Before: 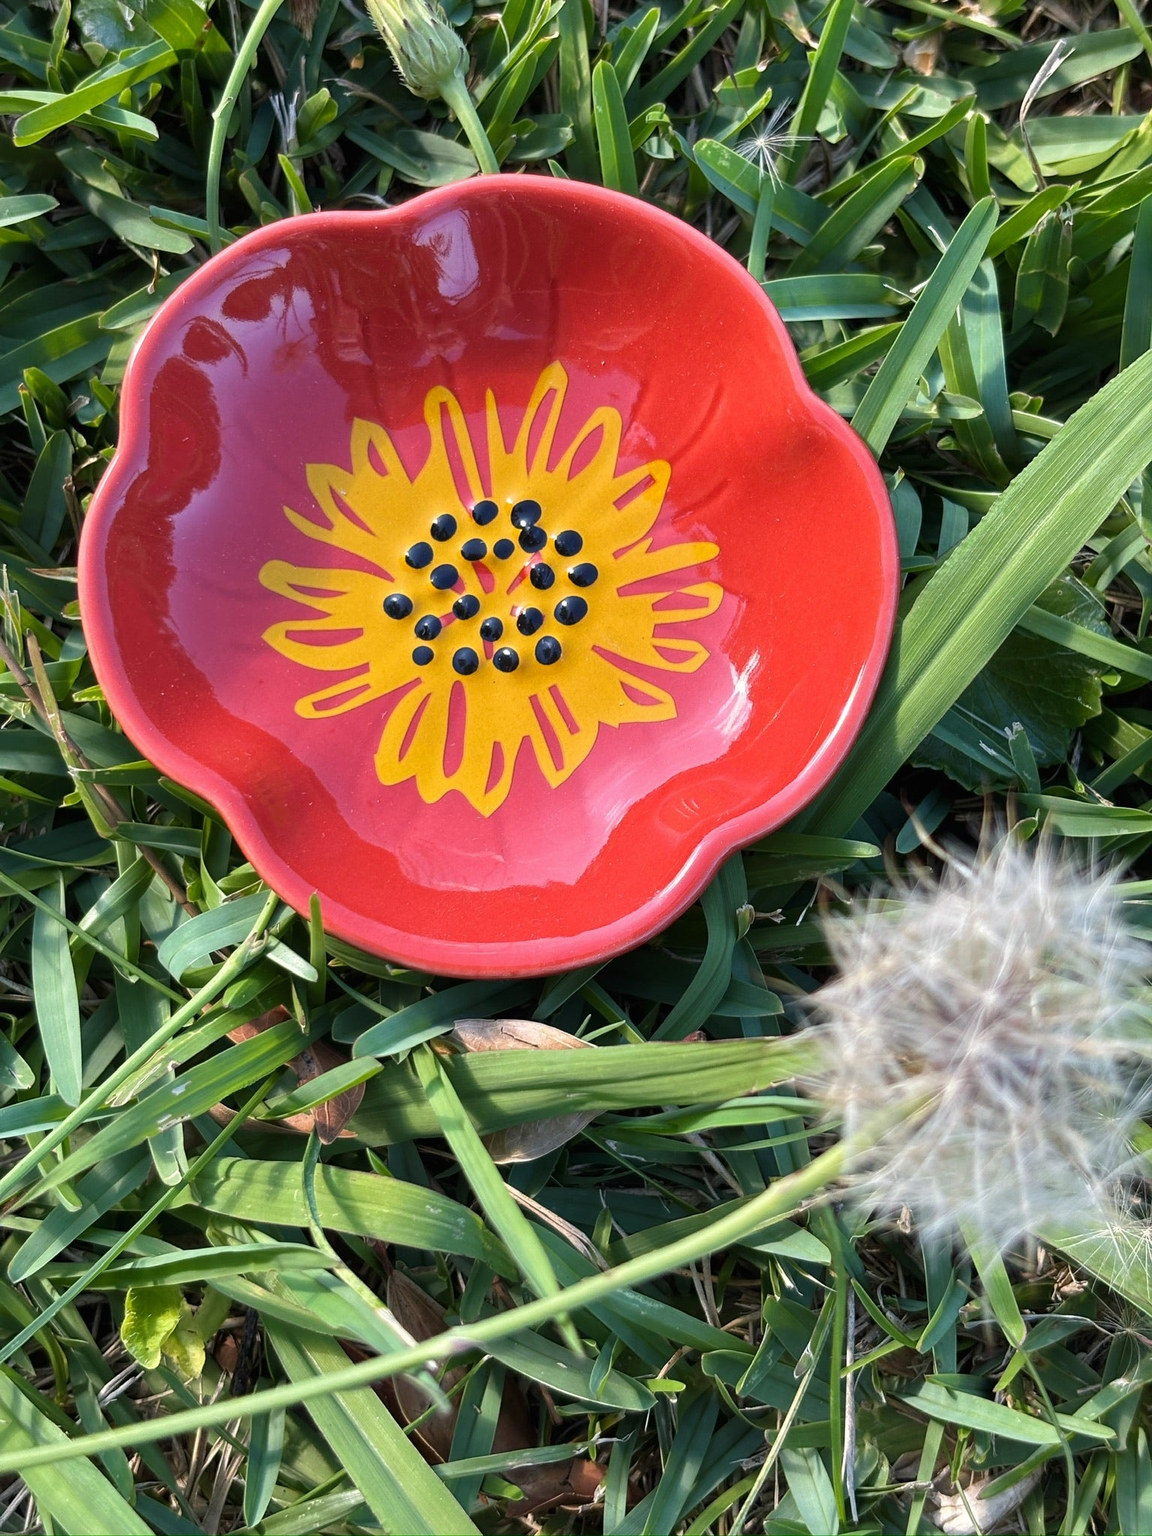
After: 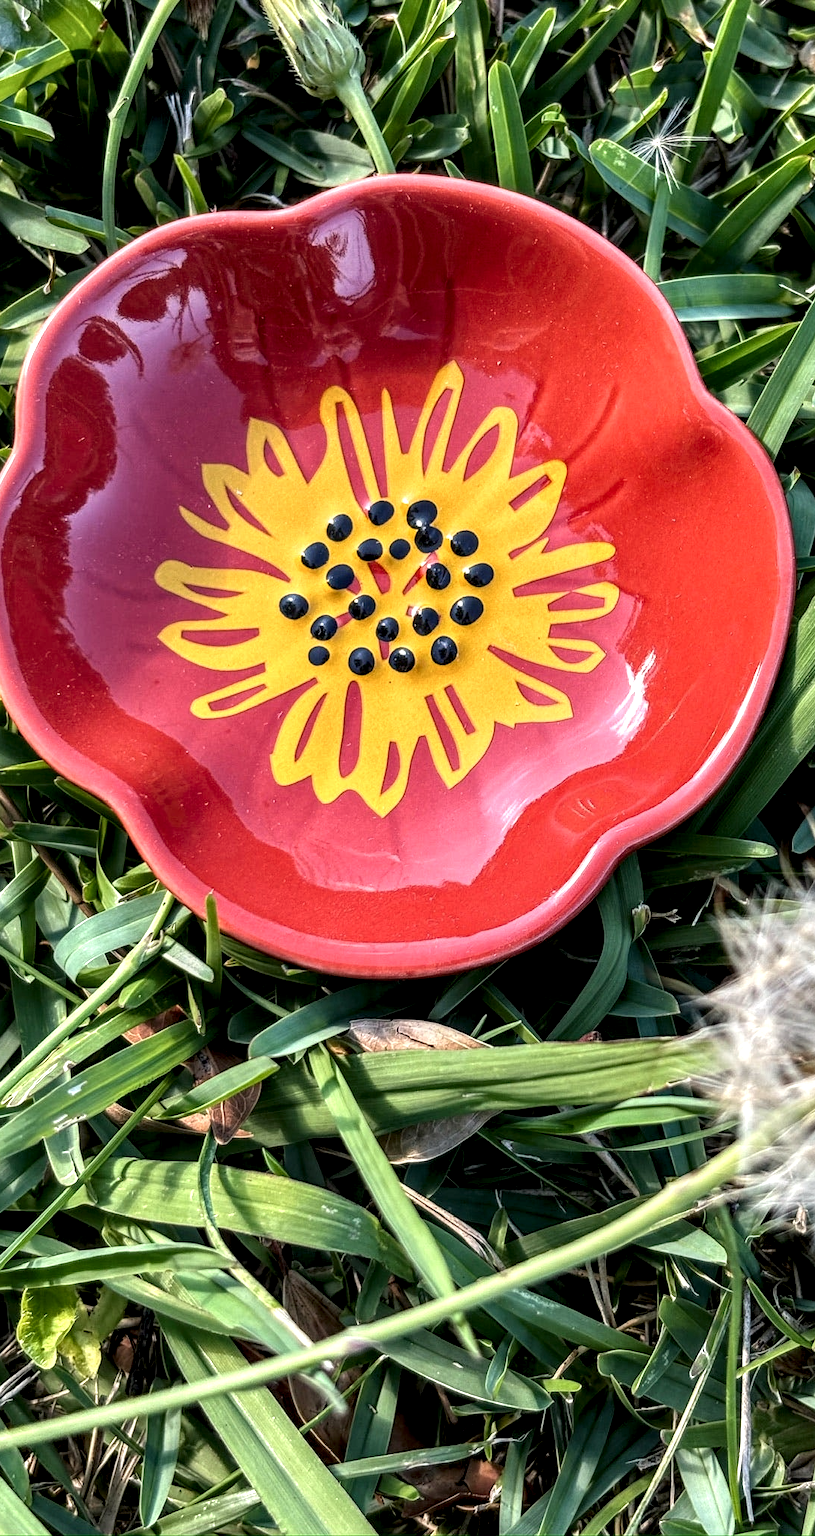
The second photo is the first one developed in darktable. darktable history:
local contrast: highlights 20%, detail 197%
white balance: red 1.009, blue 0.985
crop and rotate: left 9.061%, right 20.142%
